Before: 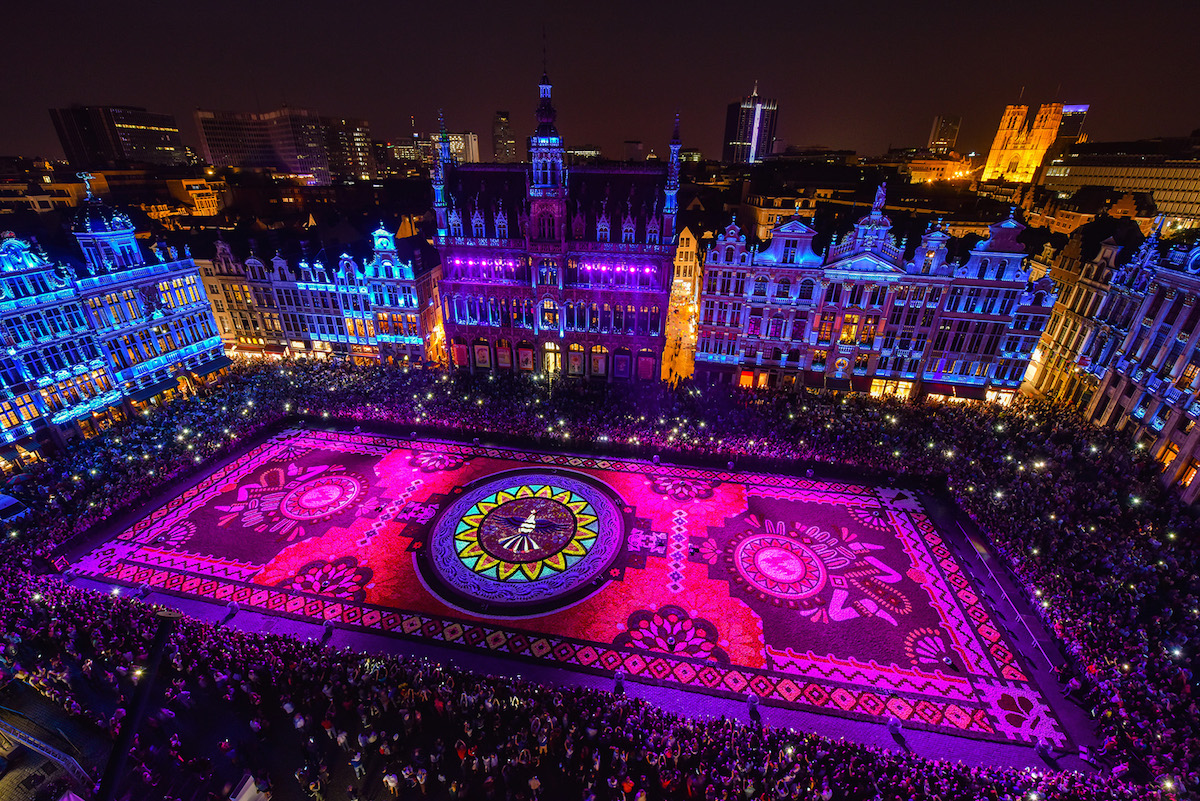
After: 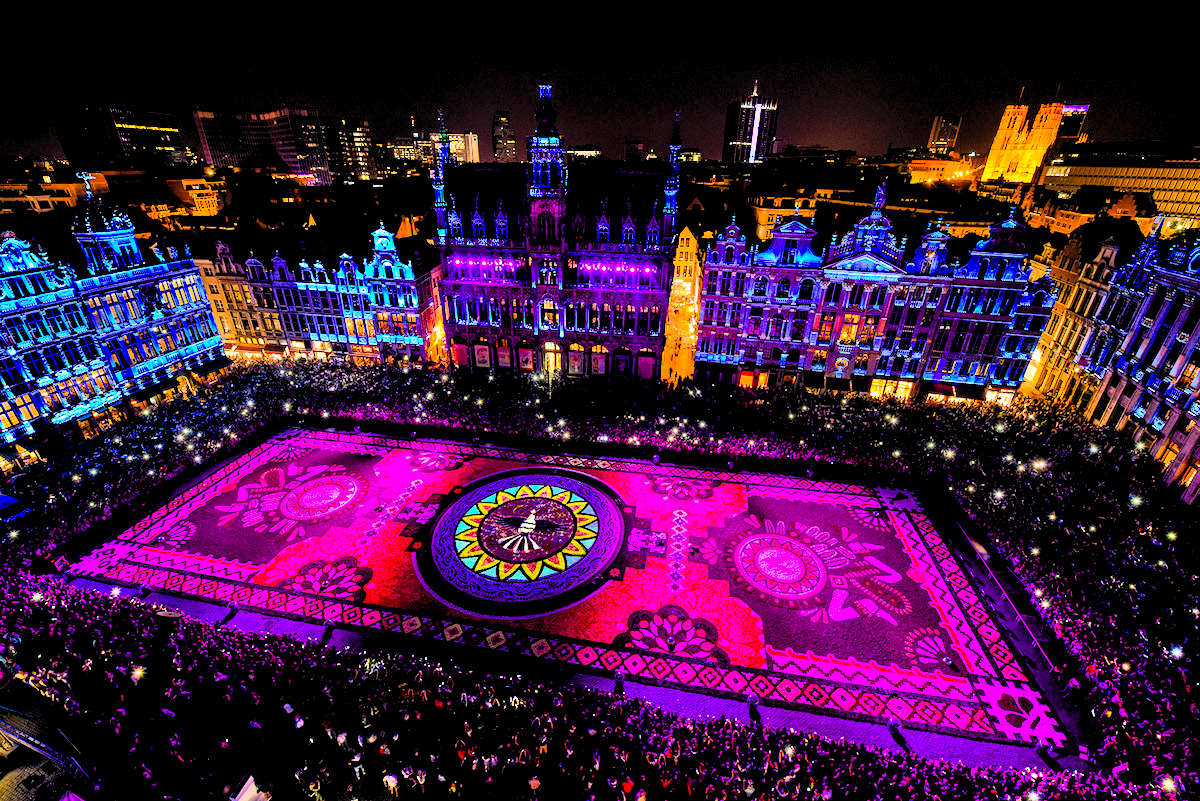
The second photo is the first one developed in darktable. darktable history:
shadows and highlights: soften with gaussian
rgb levels: levels [[0.01, 0.419, 0.839], [0, 0.5, 1], [0, 0.5, 1]]
color balance: lift [1, 0.998, 1.001, 1.002], gamma [1, 1.02, 1, 0.98], gain [1, 1.02, 1.003, 0.98]
color balance rgb: perceptual saturation grading › global saturation 8.89%, saturation formula JzAzBz (2021)
